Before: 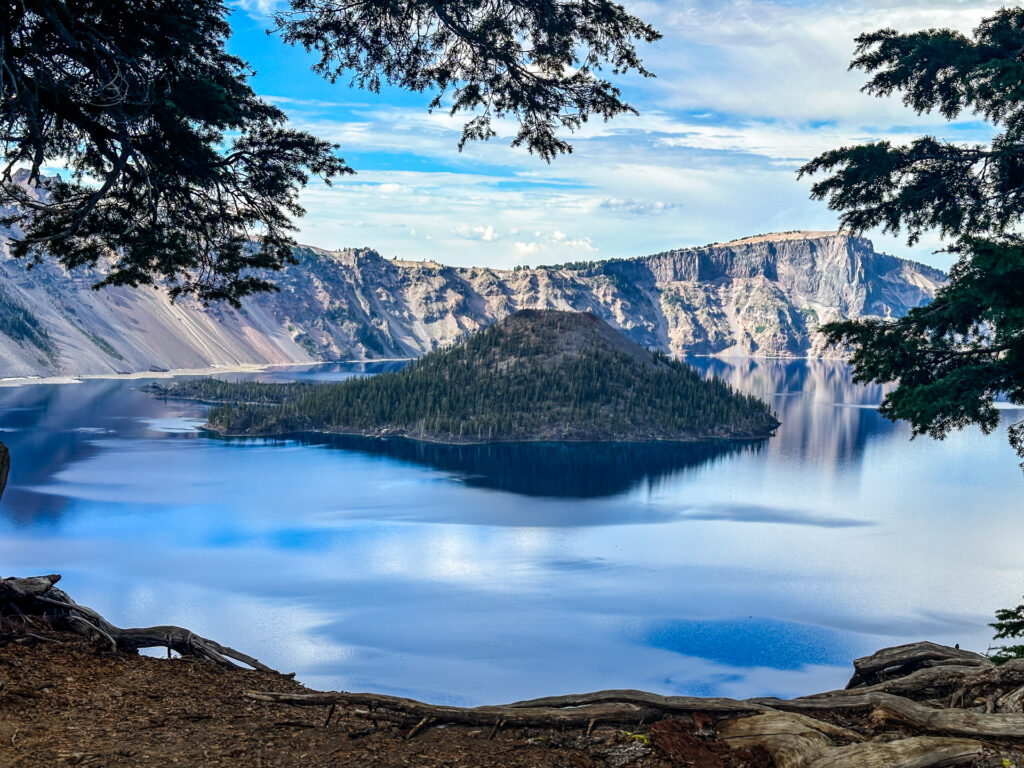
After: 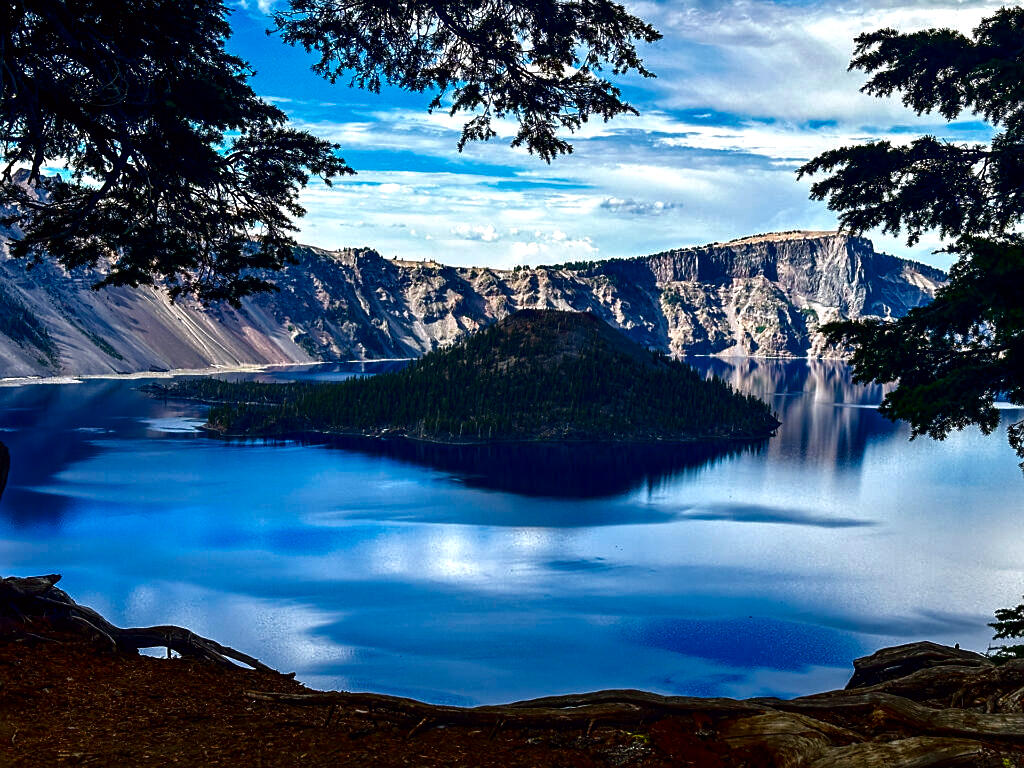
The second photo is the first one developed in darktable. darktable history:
sharpen: radius 1.559, amount 0.373, threshold 1.271
contrast brightness saturation: brightness -0.52
color balance: lift [1, 1.001, 0.999, 1.001], gamma [1, 1.004, 1.007, 0.993], gain [1, 0.991, 0.987, 1.013], contrast 10%, output saturation 120%
